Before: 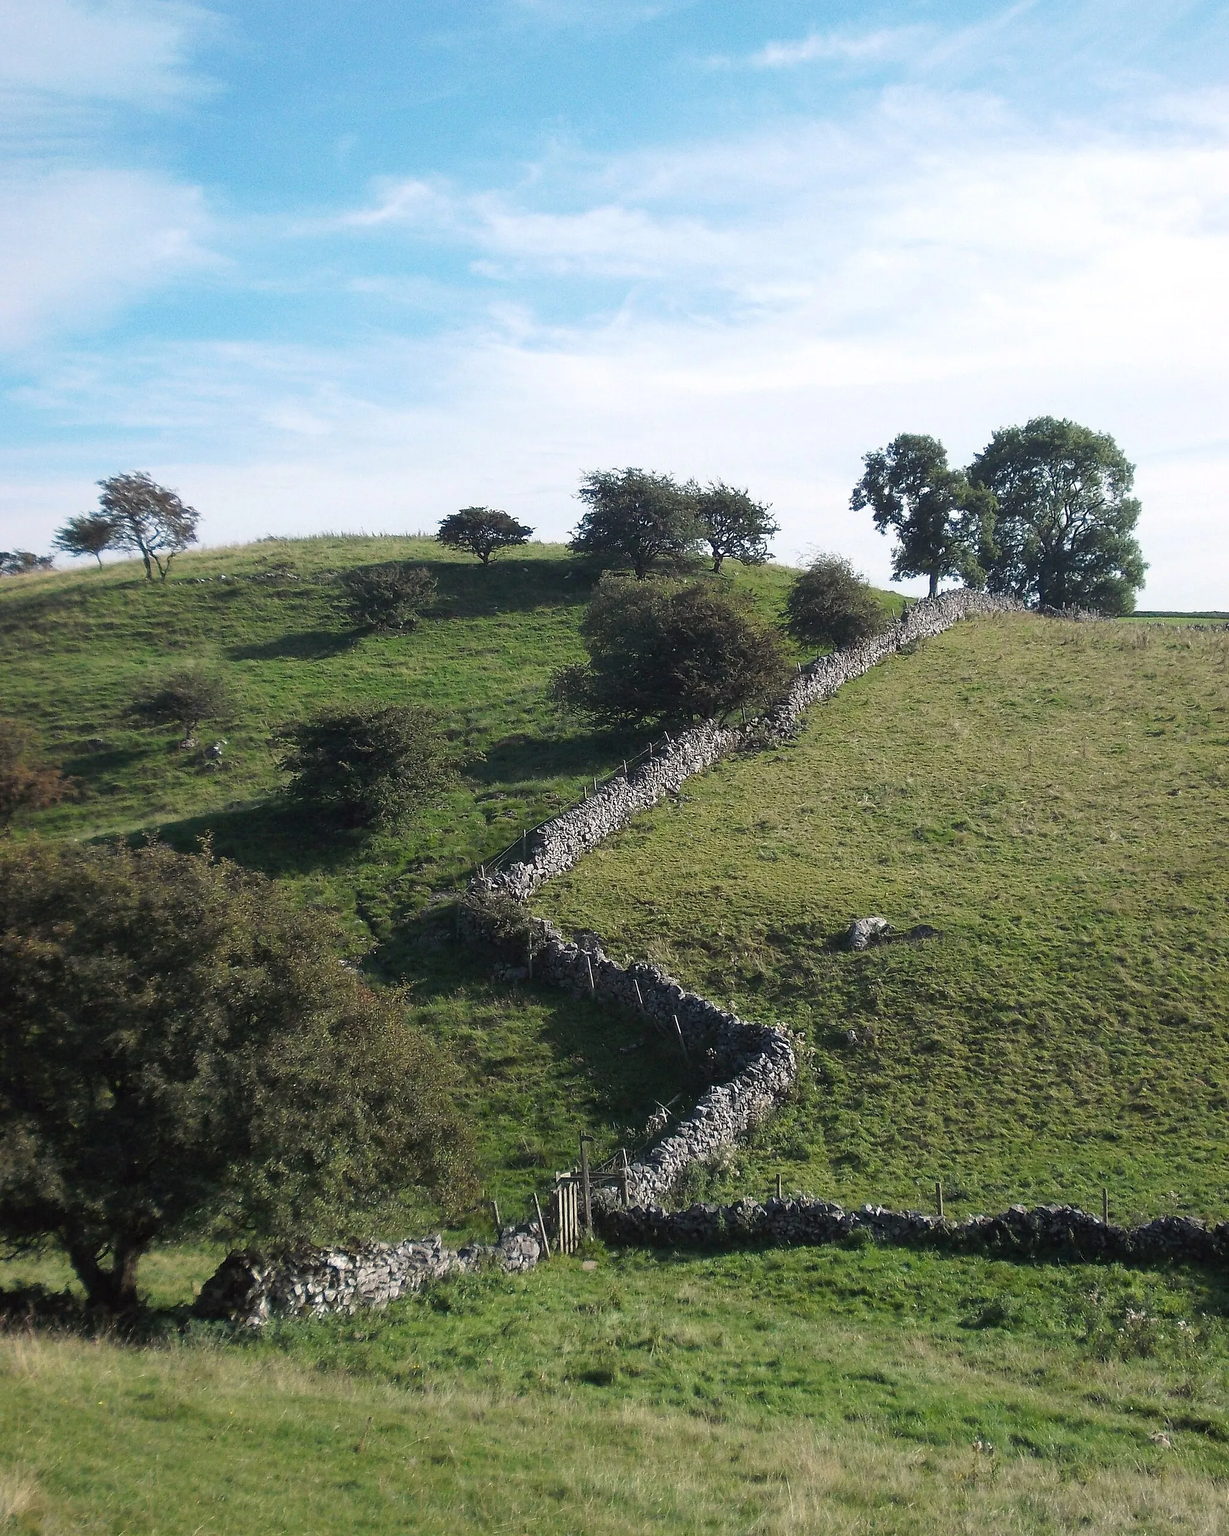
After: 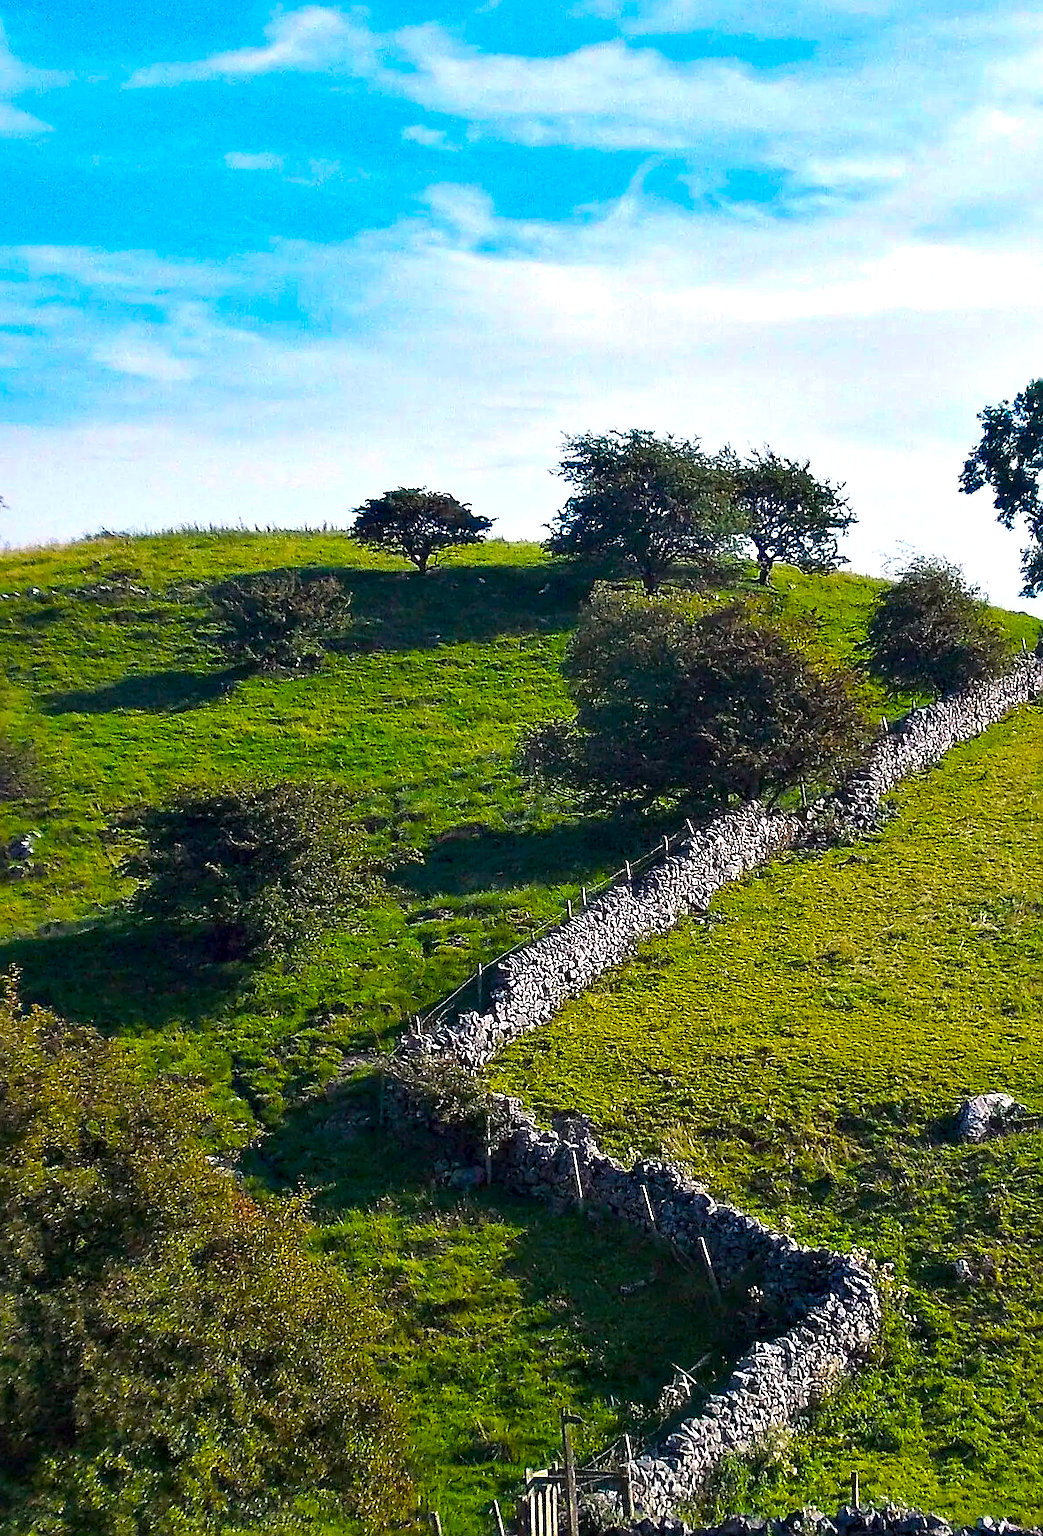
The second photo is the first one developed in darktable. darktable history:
local contrast: mode bilateral grid, contrast 20, coarseness 50, detail 119%, midtone range 0.2
crop: left 16.256%, top 11.485%, right 26.17%, bottom 20.71%
shadows and highlights: shadows 12.33, white point adjustment 1.33, highlights color adjustment 73.32%, soften with gaussian
sharpen: on, module defaults
contrast equalizer: octaves 7, y [[0.528, 0.548, 0.563, 0.562, 0.546, 0.526], [0.55 ×6], [0 ×6], [0 ×6], [0 ×6]]
color balance rgb: shadows lift › hue 85.68°, linear chroma grading › global chroma 33.989%, perceptual saturation grading › global saturation 25.551%, global vibrance 59.788%
